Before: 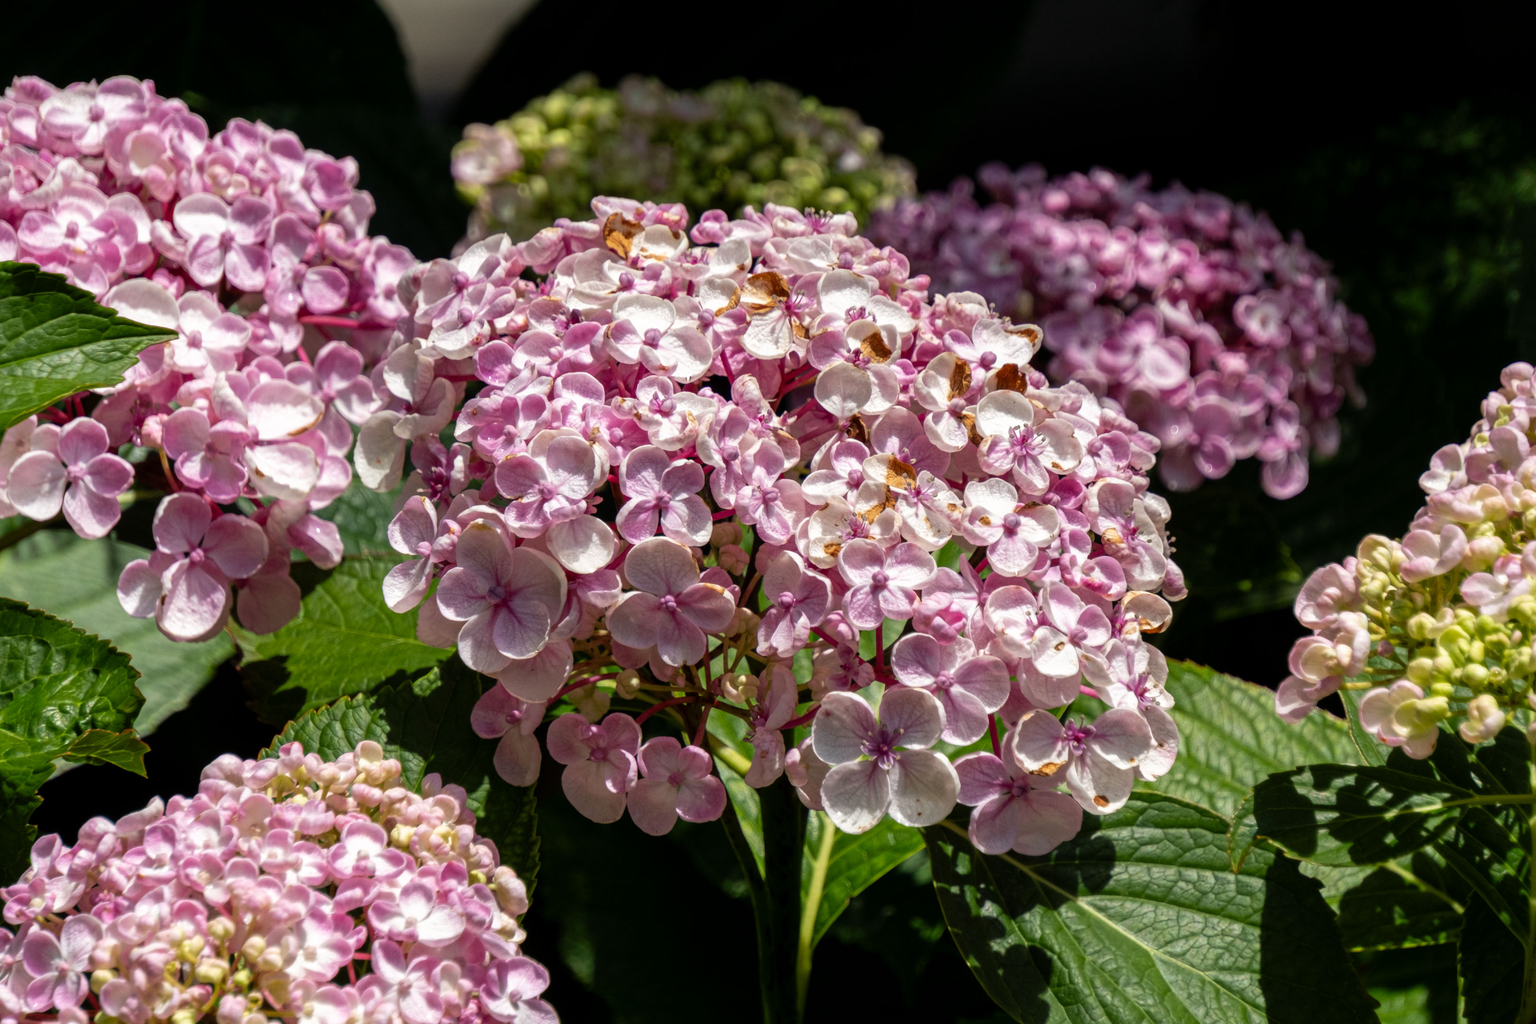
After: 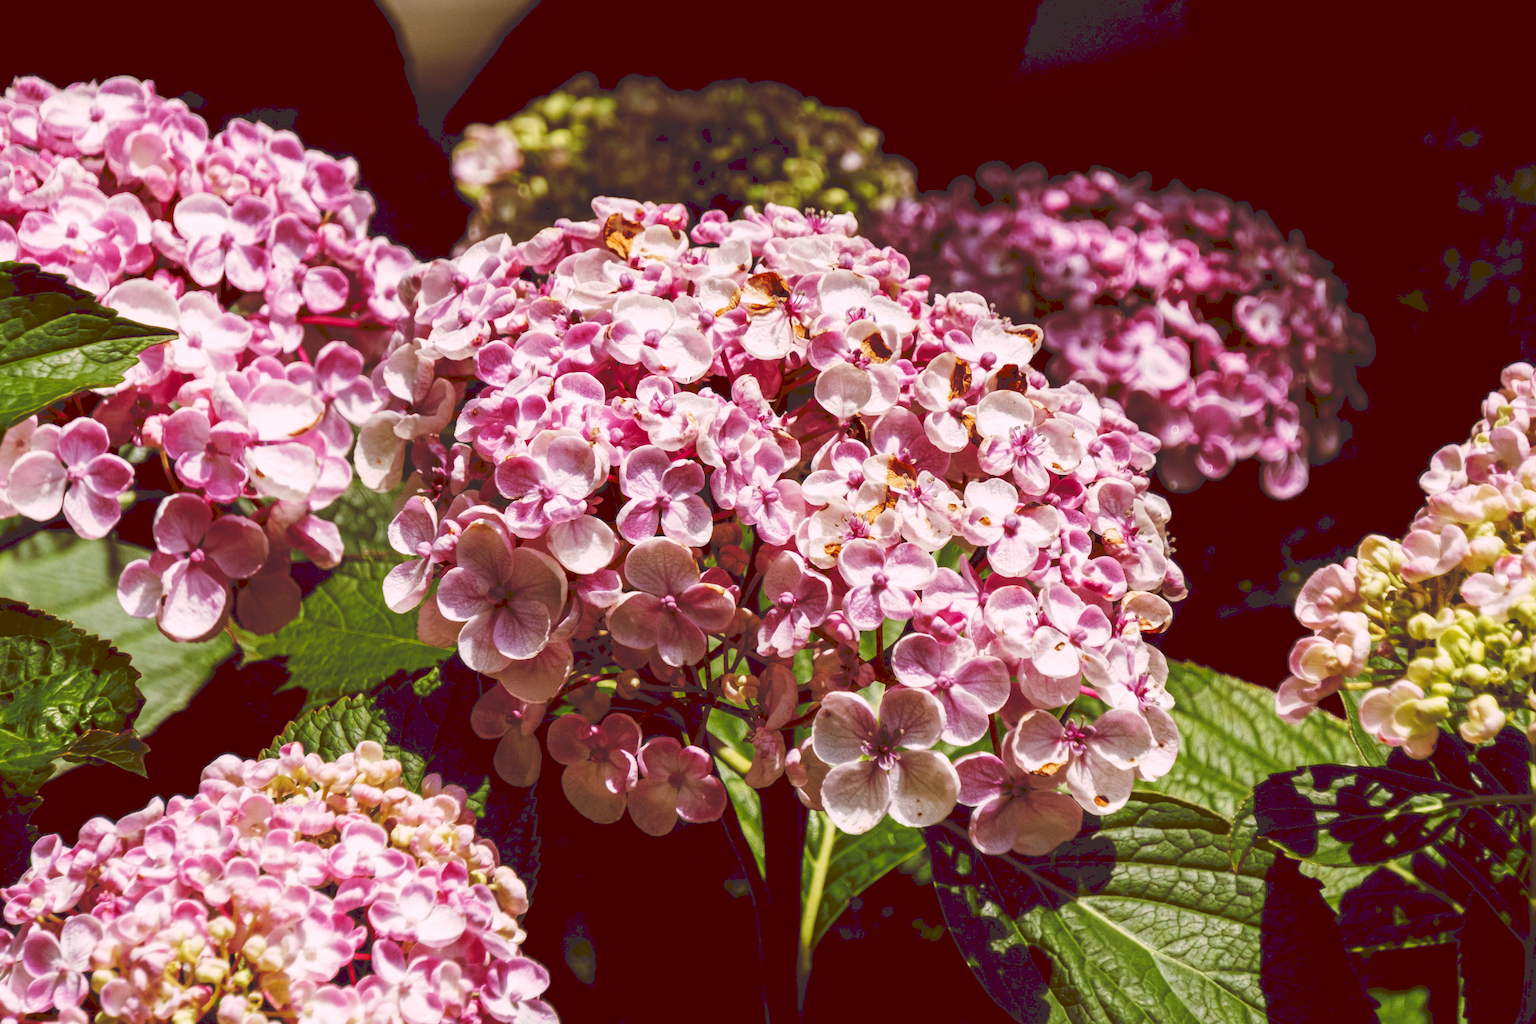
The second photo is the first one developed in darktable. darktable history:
tone curve: curves: ch0 [(0, 0) (0.003, 0.172) (0.011, 0.177) (0.025, 0.177) (0.044, 0.177) (0.069, 0.178) (0.1, 0.181) (0.136, 0.19) (0.177, 0.208) (0.224, 0.226) (0.277, 0.274) (0.335, 0.338) (0.399, 0.43) (0.468, 0.535) (0.543, 0.635) (0.623, 0.726) (0.709, 0.815) (0.801, 0.882) (0.898, 0.936) (1, 1)], preserve colors none
color look up table: target L [95.25, 93.54, 91.29, 87.08, 82.89, 70.06, 62.98, 52.42, 43.29, 41.74, 29.9, 24.12, 6.26, 200.89, 89.12, 81.1, 69.16, 53.54, 56.43, 48.49, 49.98, 47.85, 41.33, 40.48, 41.36, 30.39, 23.59, 12.49, 82.11, 79.53, 81.24, 60.48, 51.78, 52.7, 54.85, 59.11, 50.87, 48.03, 37.76, 29.91, 28.14, 31.27, 7.945, 5.832, 91.48, 73.69, 65.14, 49.02, 39.59], target a [16.54, -2.724, -8.137, -31.81, -55.68, -24.84, -38.67, -13.44, -25.93, -19.66, -6.082, -5.585, 36.13, 0, 12.58, 5.059, 30.23, 55.71, 28.04, 62.97, 9.768, 22.44, 34.8, 52.83, 41.66, 13.03, 47.59, 50.17, 18.62, 12.77, 32.62, 49.67, 71.49, 5.03, 6.171, 57.98, 25.33, 26.91, 52.04, 15.94, 9.721, 53.27, 41.53, 35.71, -13.08, -15.27, -24.21, -4.363, -3.342], target b [4.075, 35.11, 57.96, 5.607, 34.12, 27.31, 53.43, 47.32, 51.29, 10.59, 50.97, 40.64, 10.26, -0.001, 19.03, 70.8, 34.66, 23.58, 54.75, 82.82, 22.24, 44.82, 6.176, 35.92, 70.53, 29.42, 39.85, 20.99, -19.82, -2.753, -18.5, 1.207, -24.1, -53.36, 1.303, -55.08, -20.68, -72, -6.712, -42.62, -15.9, -58.03, 12.97, 9.457, -8.56, -26.32, -10.59, -22.64, -0.734], num patches 49
